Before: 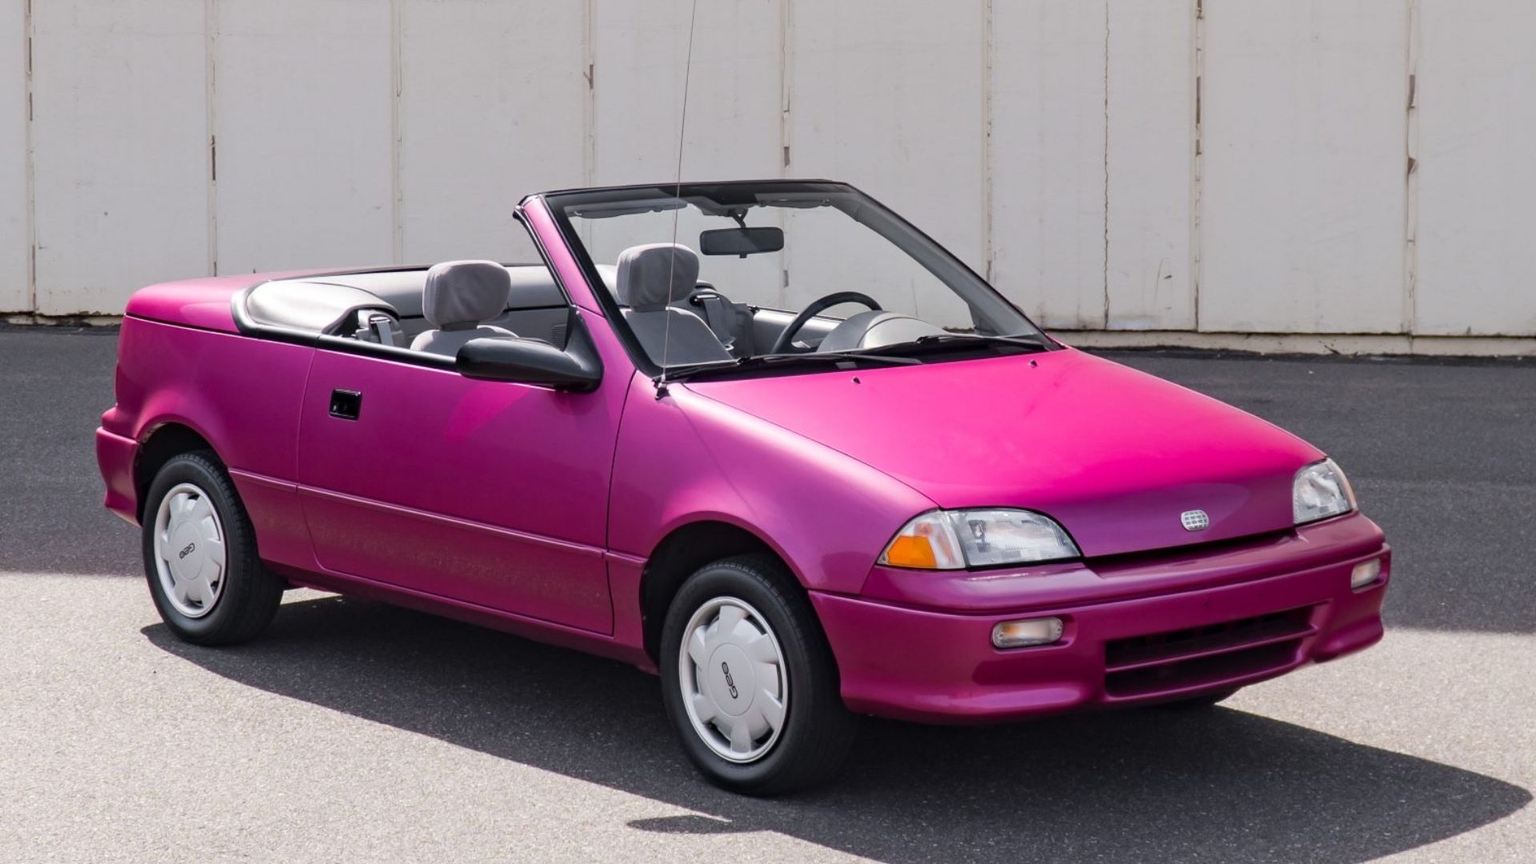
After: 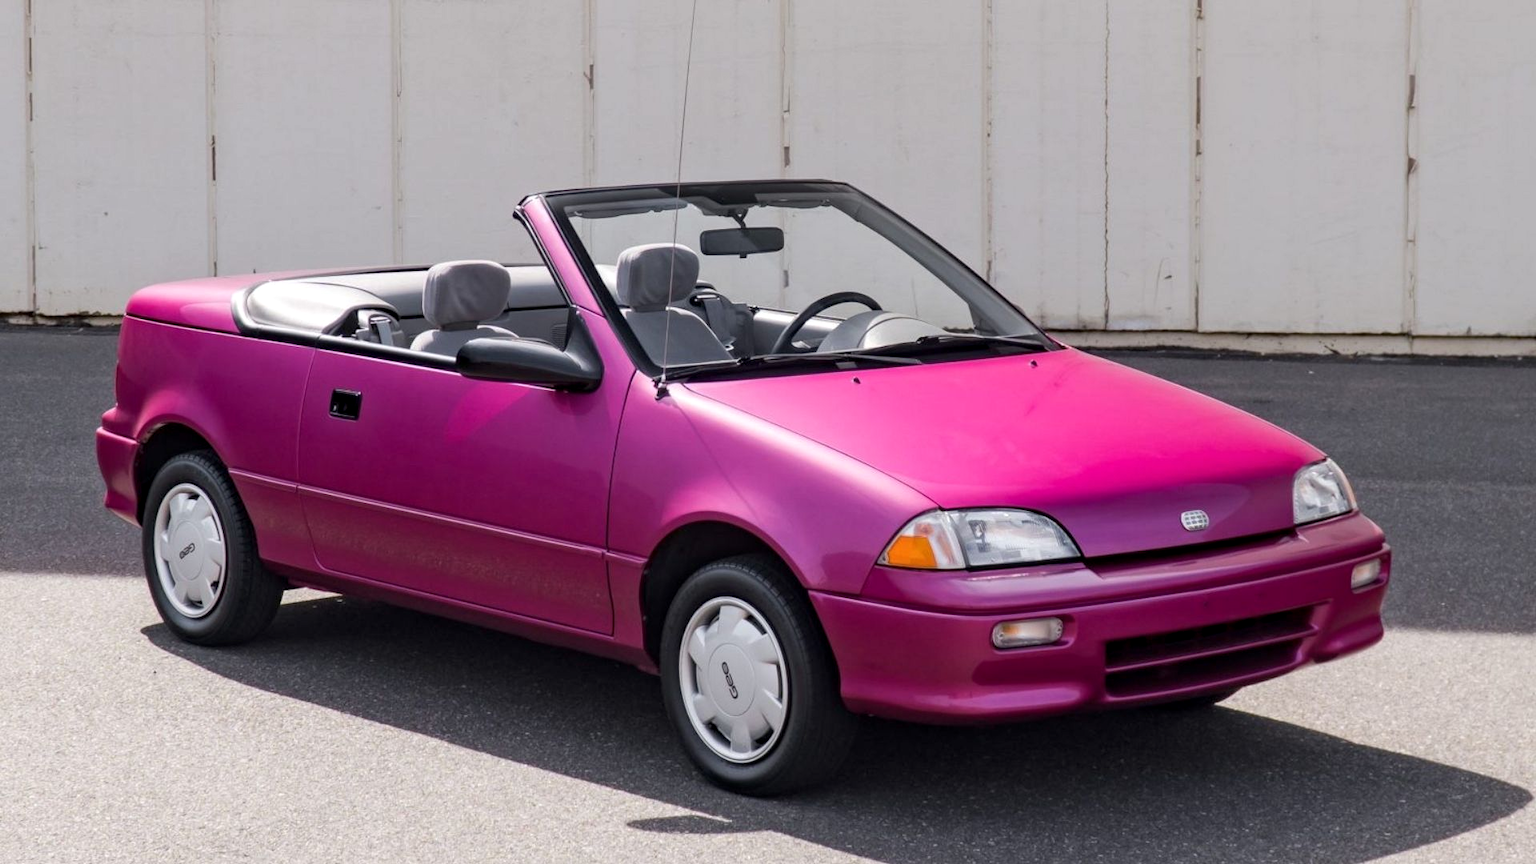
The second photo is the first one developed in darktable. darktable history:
local contrast: highlights 101%, shadows 100%, detail 119%, midtone range 0.2
